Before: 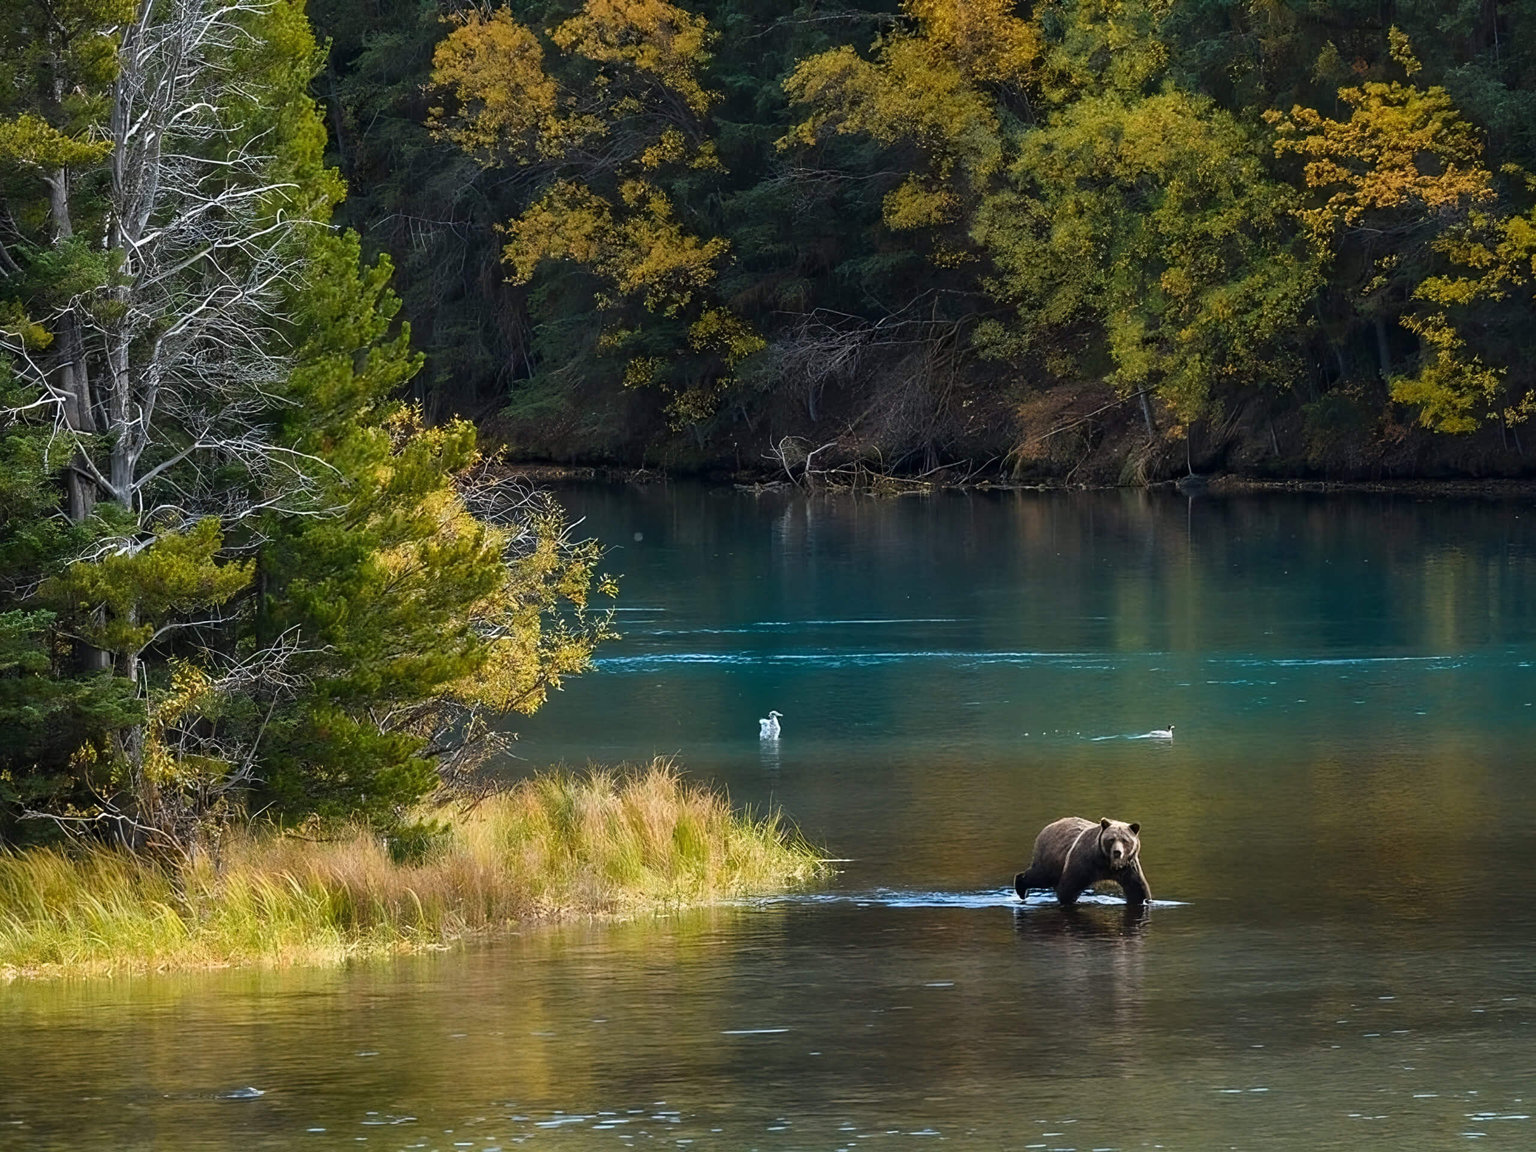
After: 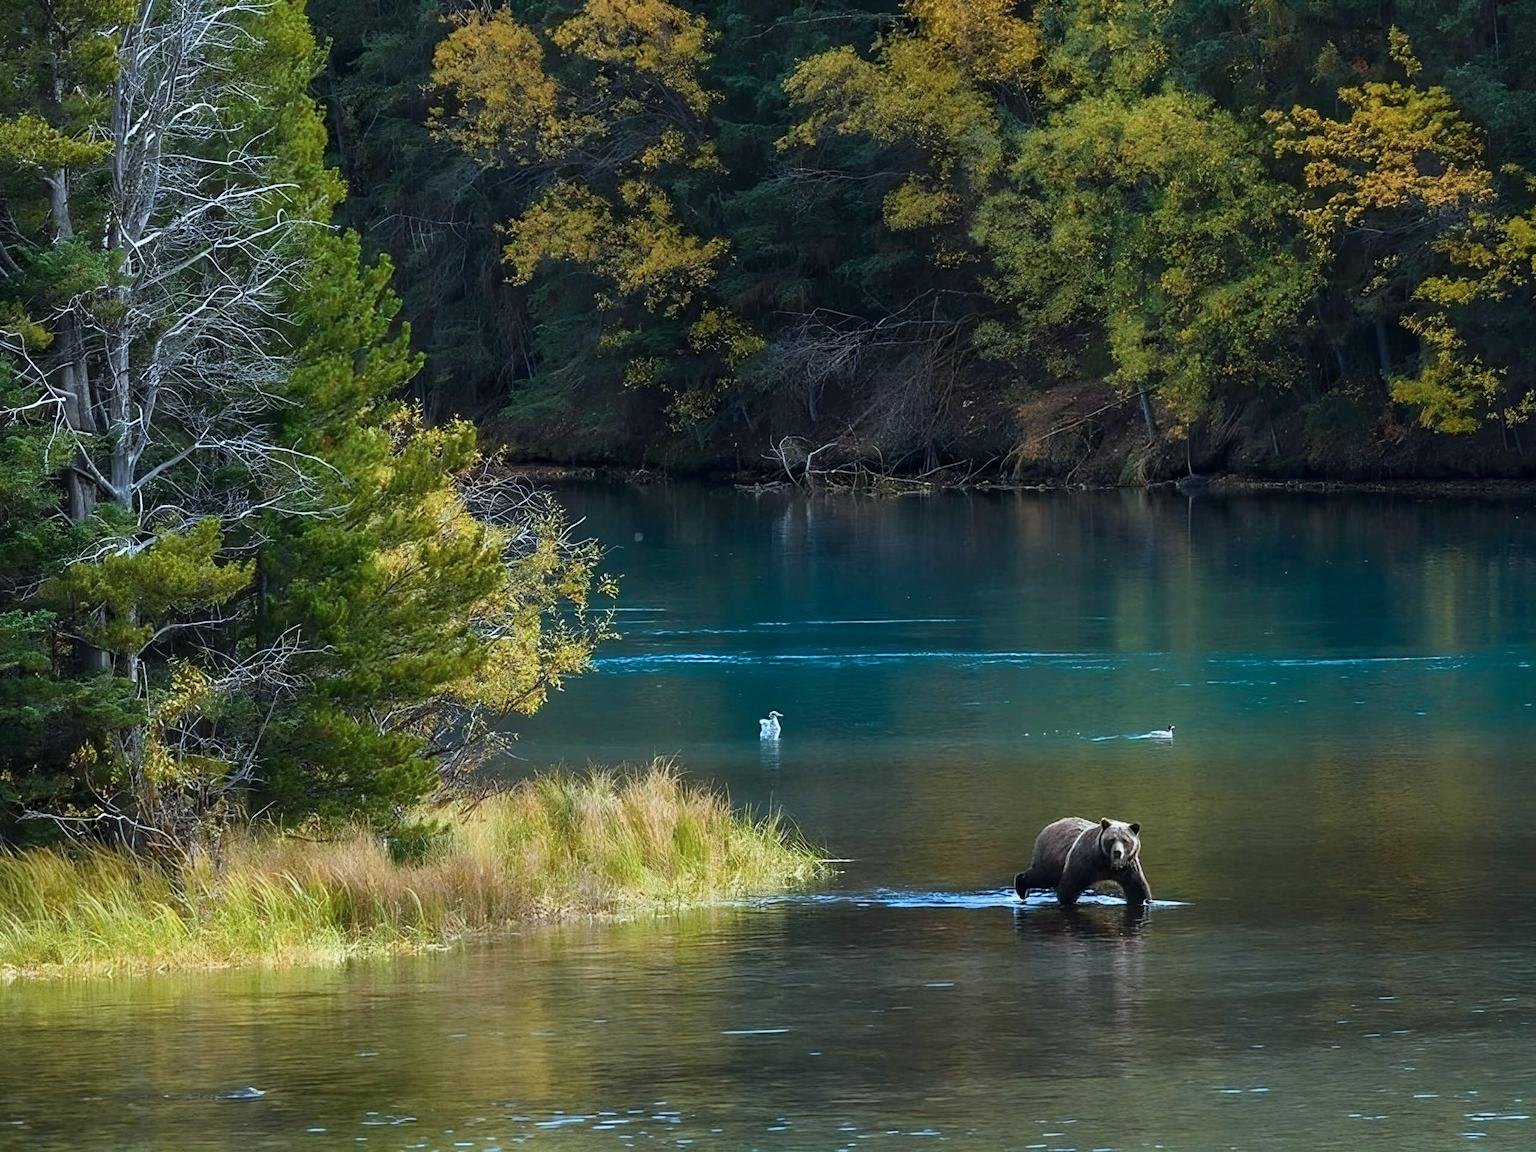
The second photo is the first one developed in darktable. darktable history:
color calibration: illuminant F (fluorescent), F source F9 (Cool White Deluxe 4150 K) – high CRI, x 0.375, y 0.373, temperature 4150.18 K
